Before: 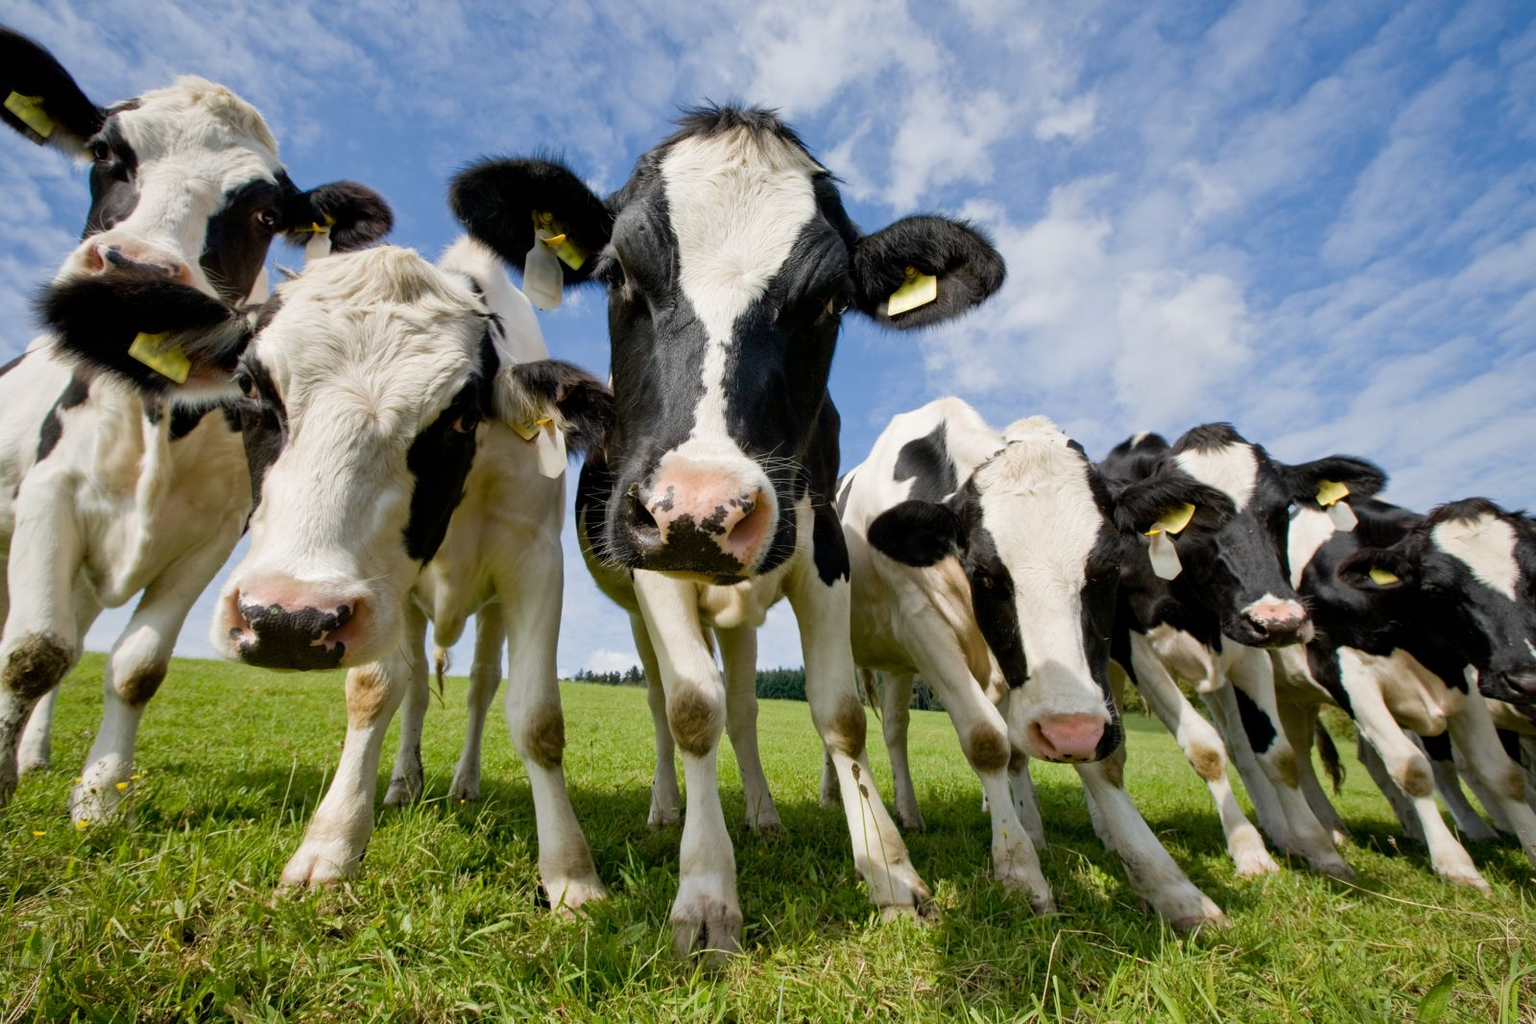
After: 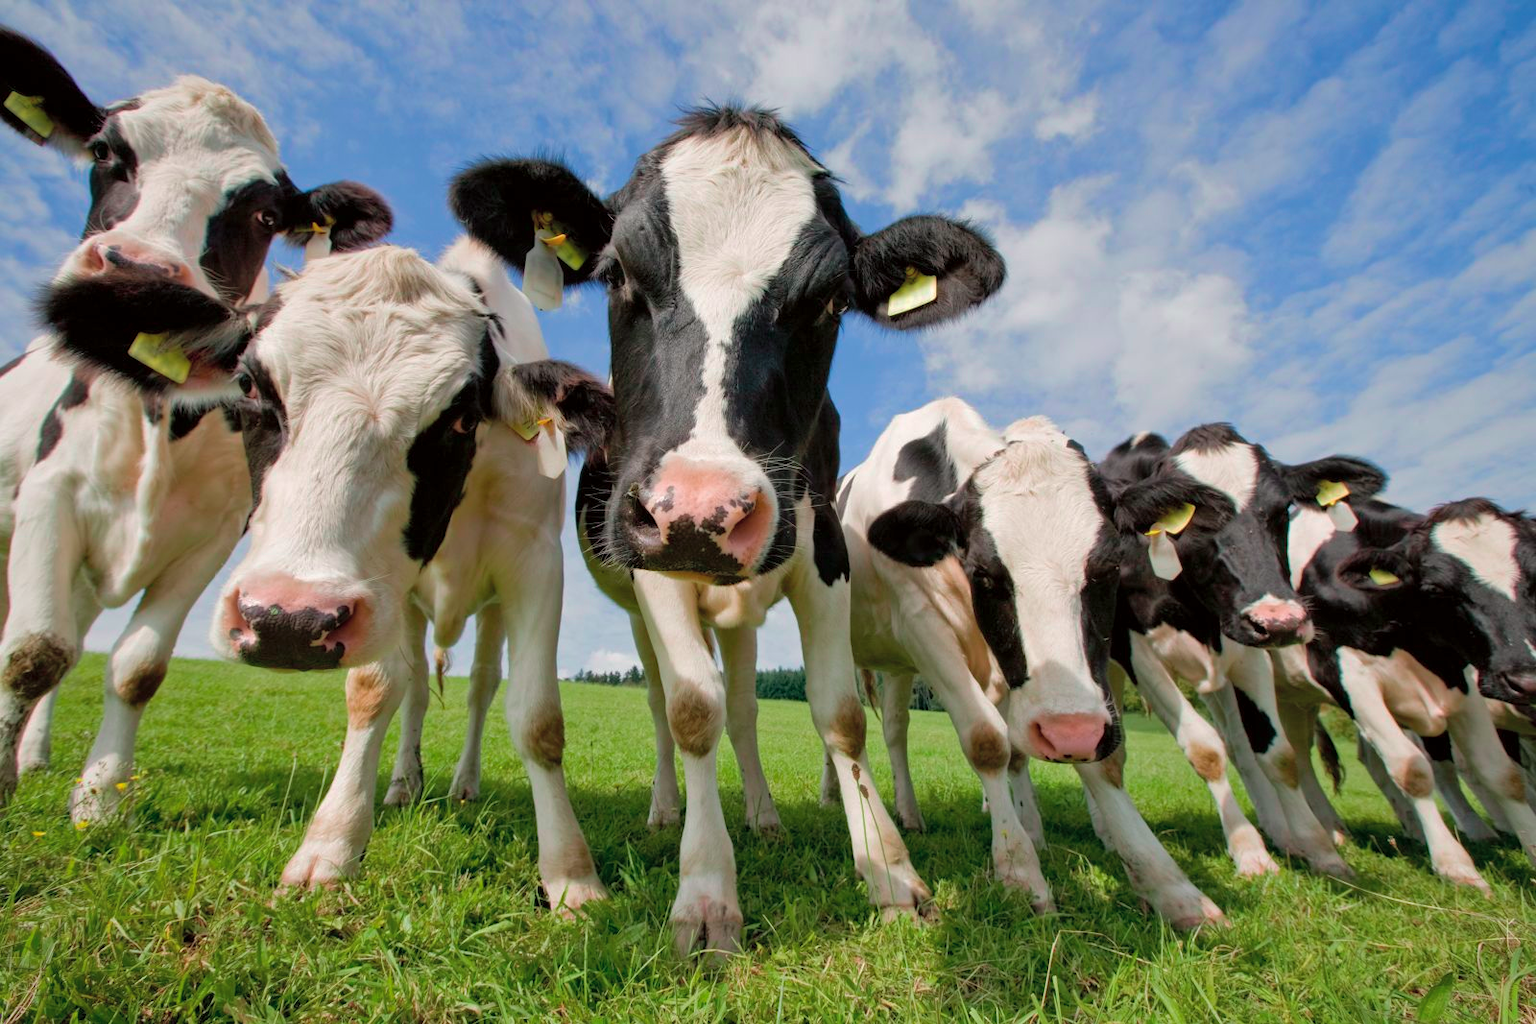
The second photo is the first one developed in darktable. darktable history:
tone curve: curves: ch0 [(0, 0) (0.045, 0.074) (0.883, 0.858) (1, 1)]; ch1 [(0, 0) (0.149, 0.074) (0.379, 0.327) (0.427, 0.401) (0.489, 0.479) (0.505, 0.515) (0.537, 0.573) (0.563, 0.599) (1, 1)]; ch2 [(0, 0) (0.307, 0.298) (0.388, 0.375) (0.443, 0.456) (0.485, 0.492) (1, 1)], color space Lab, independent channels, preserve colors none
